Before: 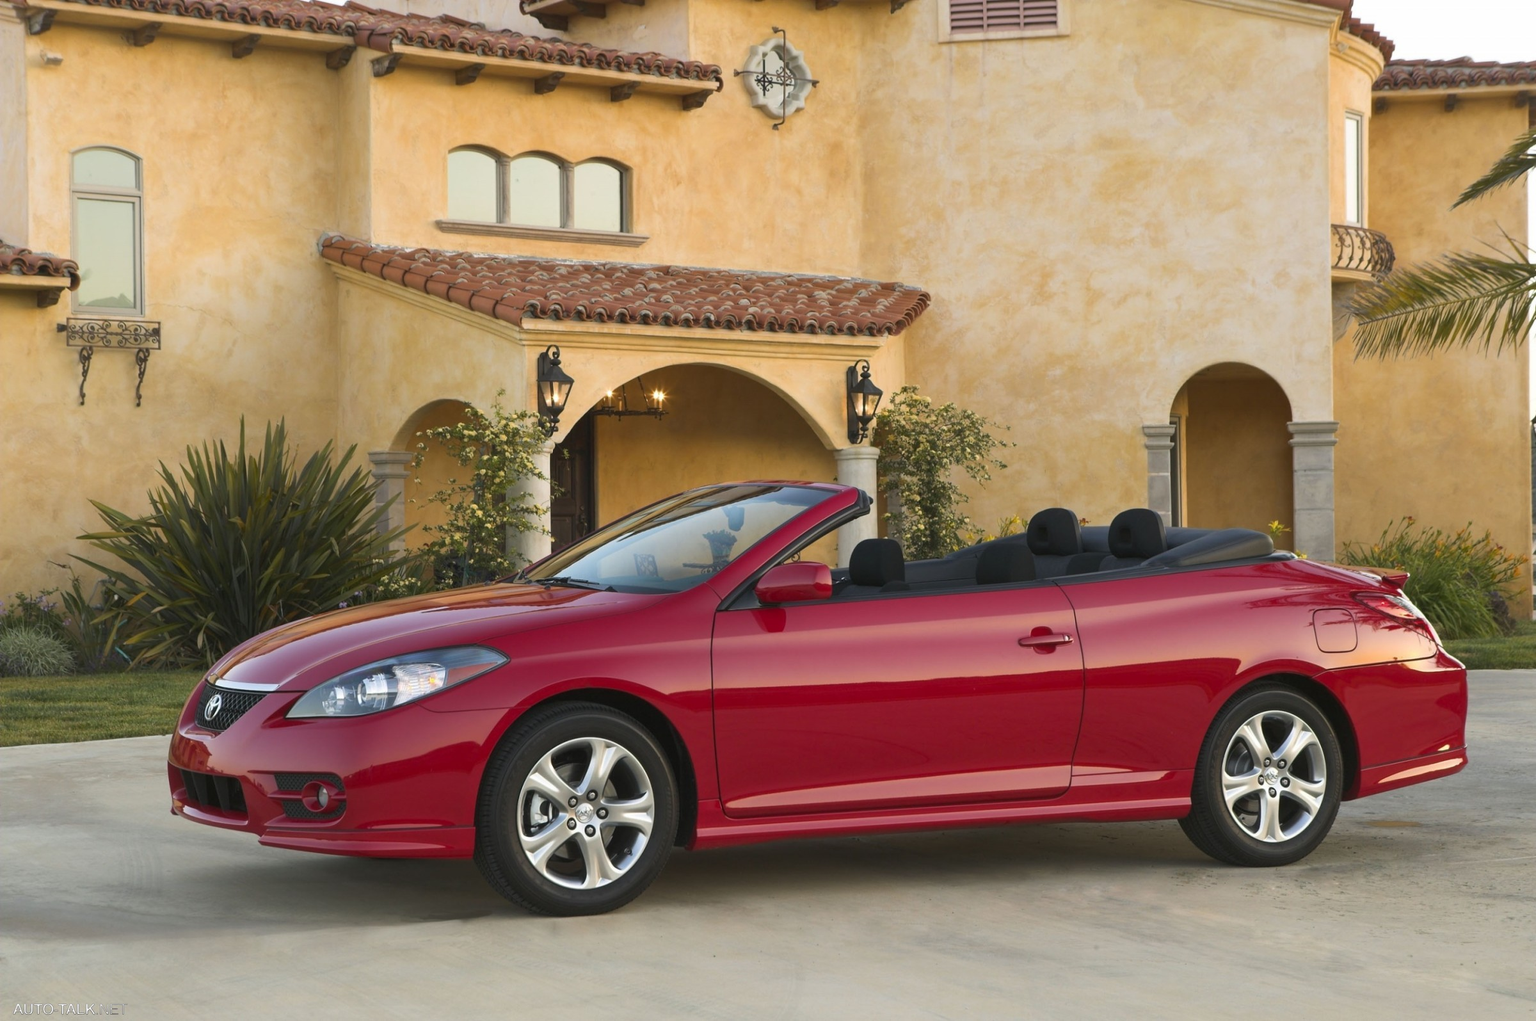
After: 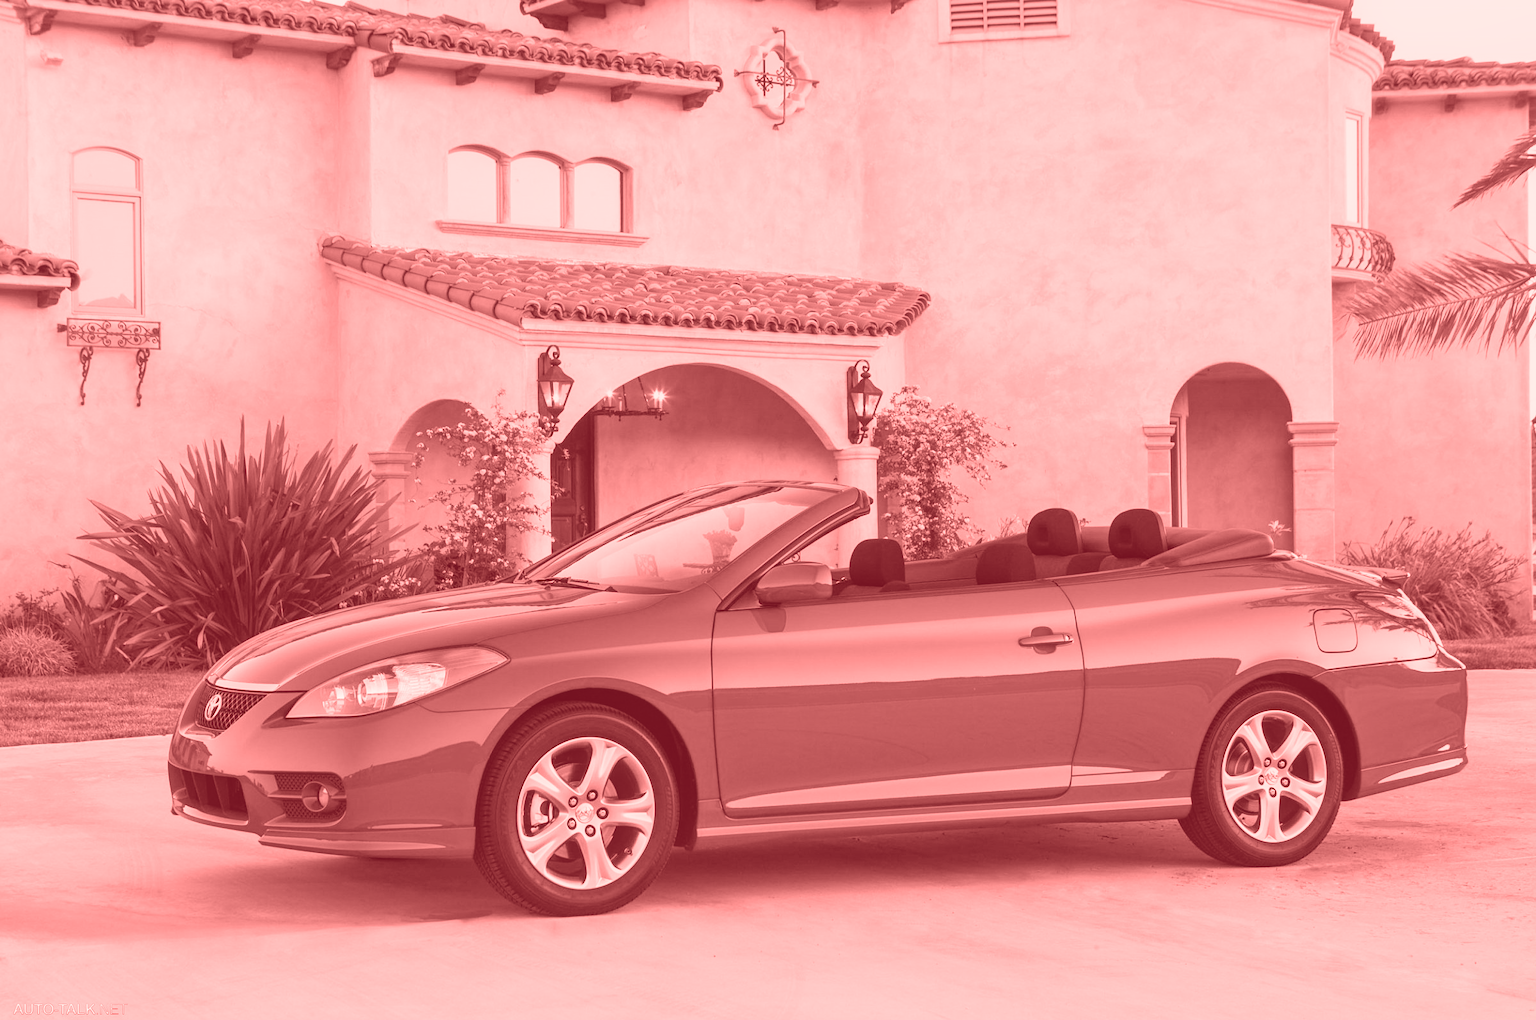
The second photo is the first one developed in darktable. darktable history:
tone curve: curves: ch0 [(0, 0.137) (1, 1)], color space Lab, linked channels, preserve colors none
local contrast: on, module defaults
sharpen: radius 1.272, amount 0.305, threshold 0
exposure: black level correction -0.001, exposure 0.08 EV, compensate highlight preservation false
colorize: saturation 60%, source mix 100%
filmic rgb: black relative exposure -7.65 EV, white relative exposure 4.56 EV, hardness 3.61, contrast 1.05
